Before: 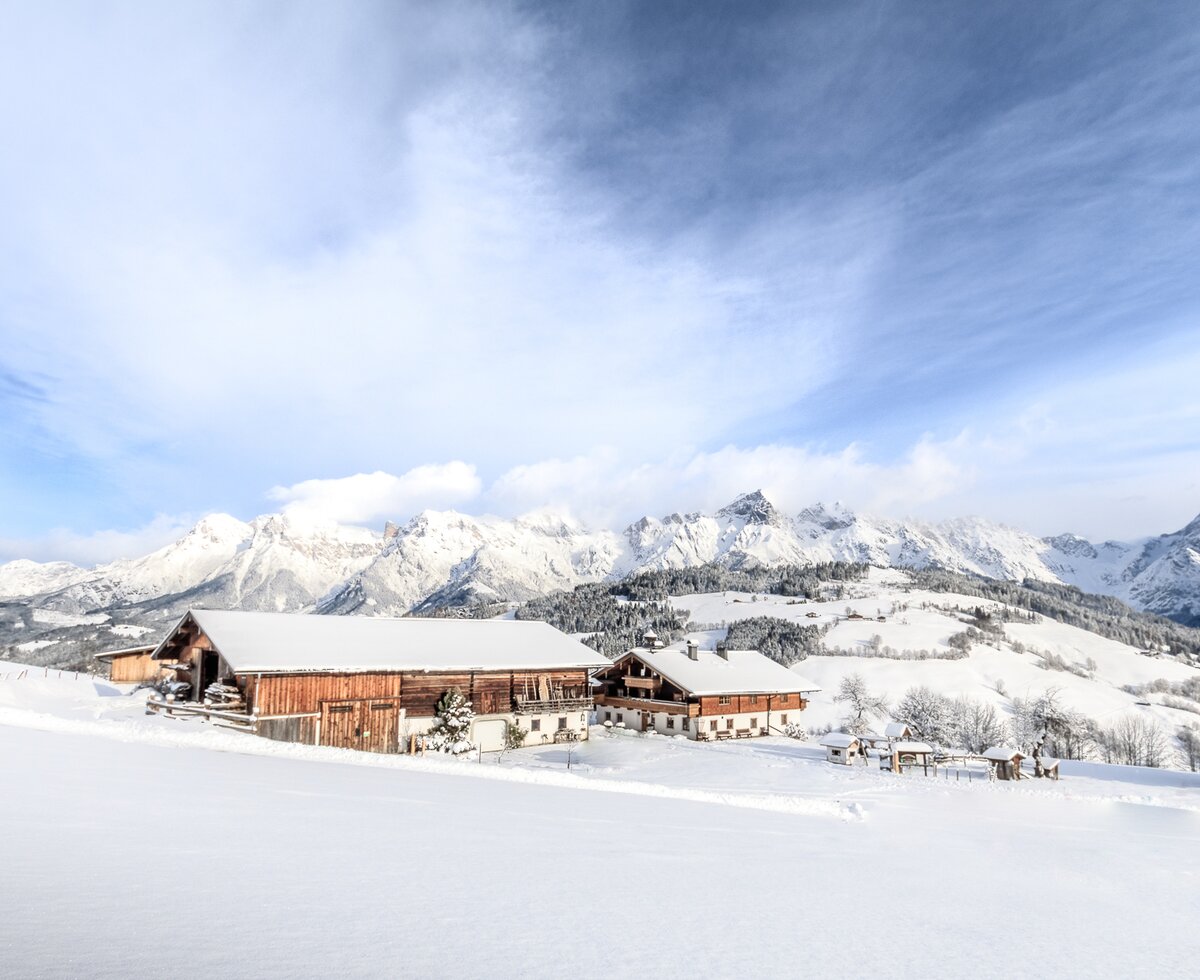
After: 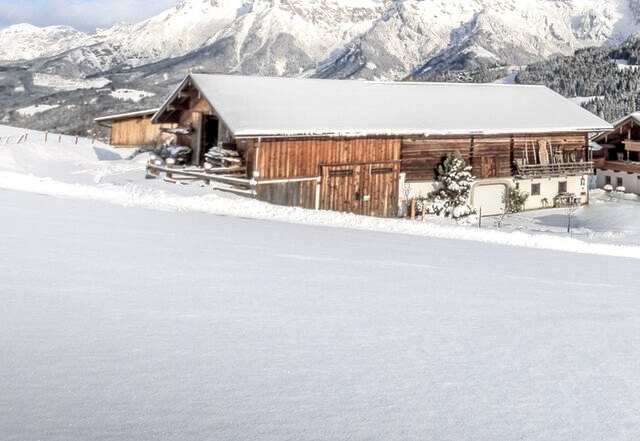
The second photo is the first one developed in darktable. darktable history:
local contrast: highlights 100%, shadows 100%, detail 120%, midtone range 0.2
shadows and highlights: on, module defaults
contrast brightness saturation: contrast 0.11, saturation -0.17
crop and rotate: top 54.778%, right 46.61%, bottom 0.159%
